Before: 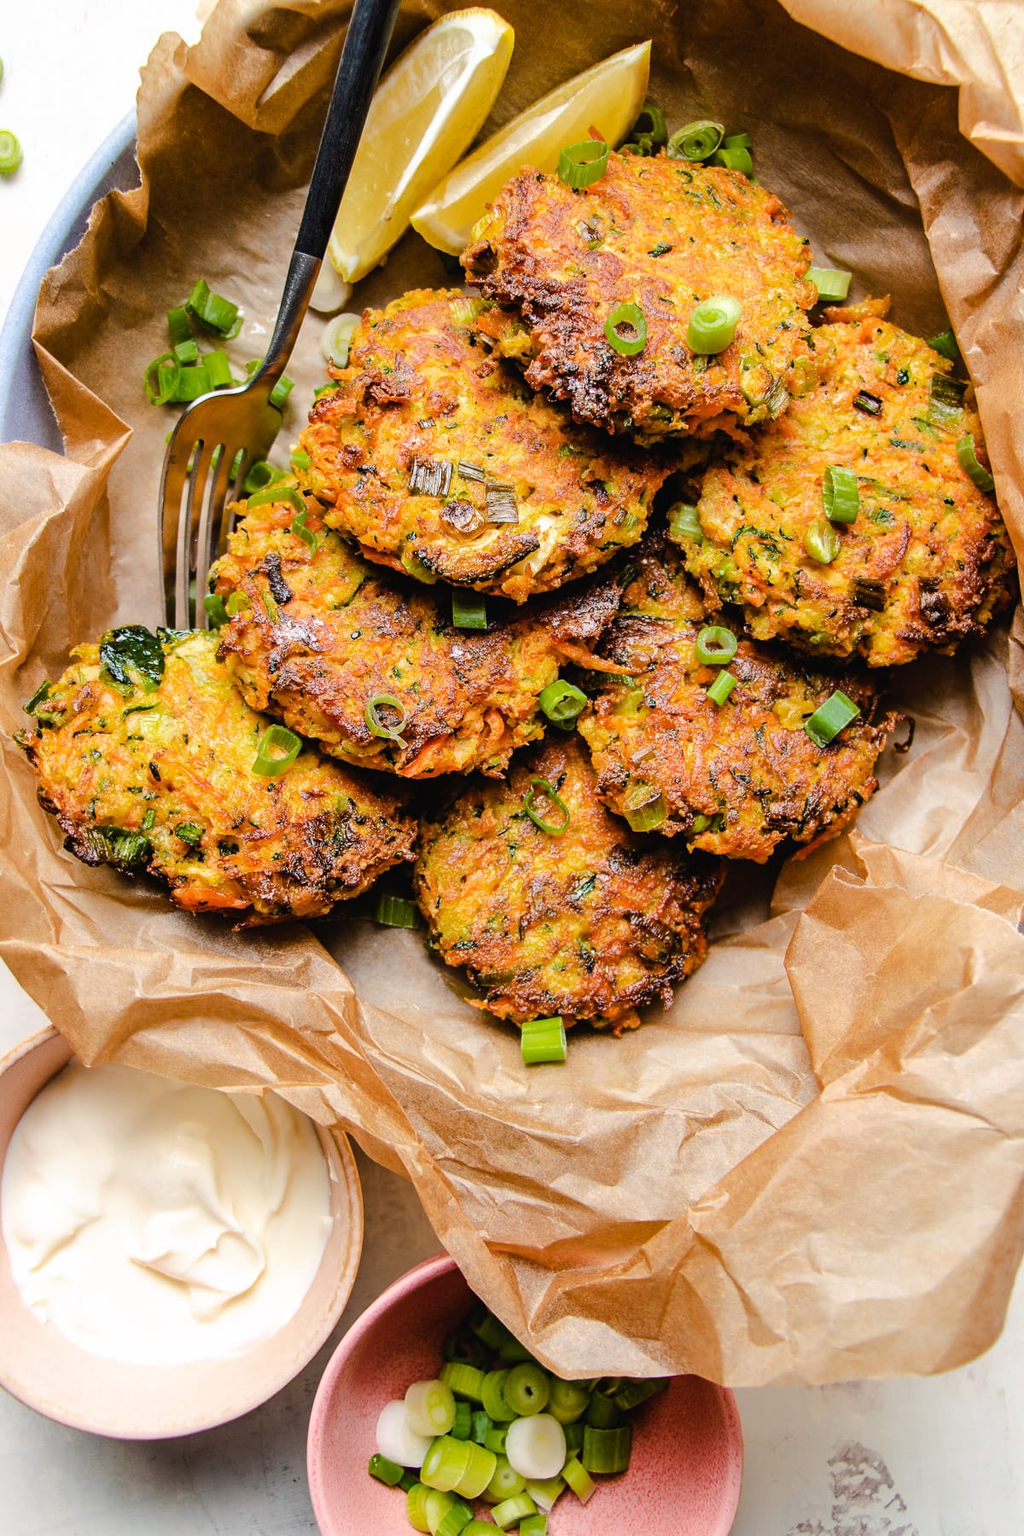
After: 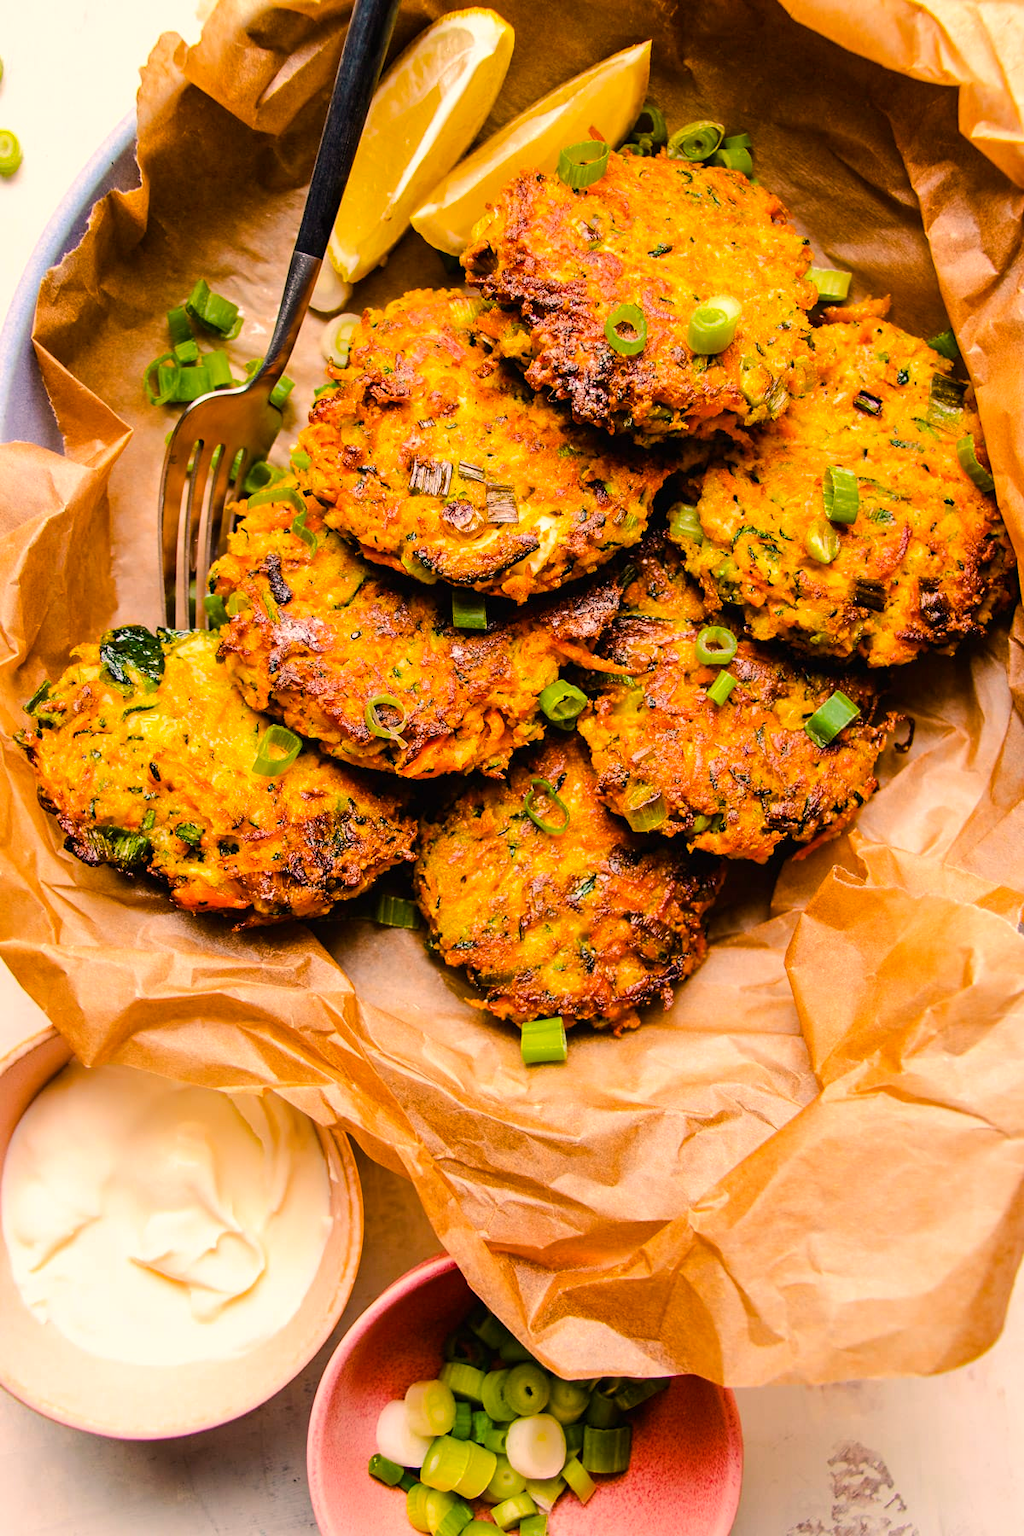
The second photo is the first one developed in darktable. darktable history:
exposure: black level correction 0.001, compensate highlight preservation false
white balance: red 1.127, blue 0.943
color balance rgb: perceptual saturation grading › global saturation 30%, global vibrance 20%
